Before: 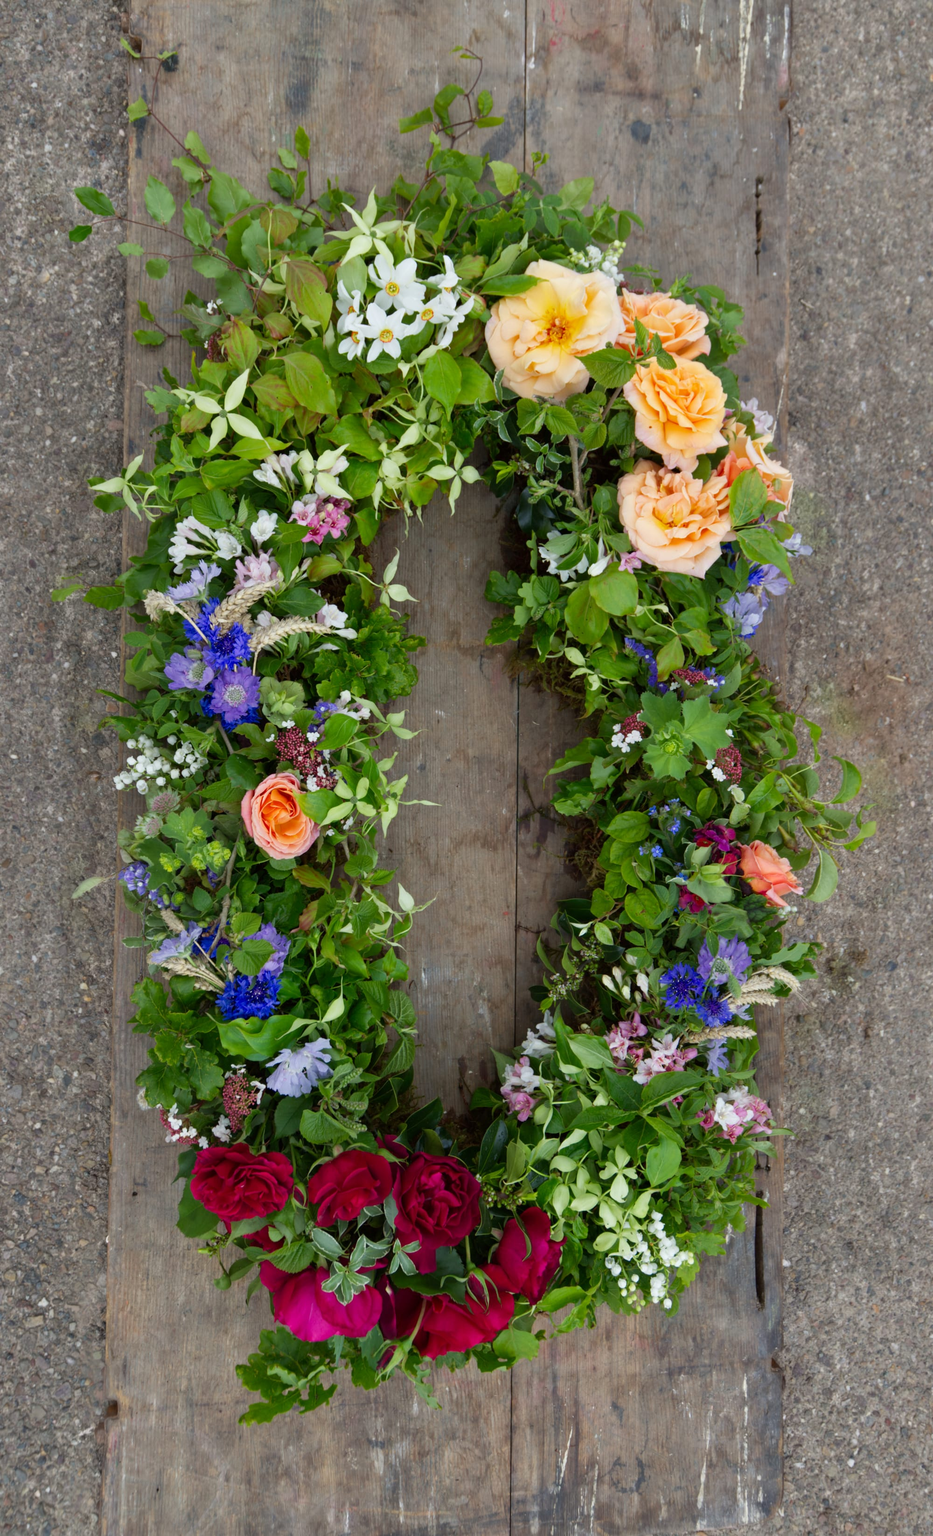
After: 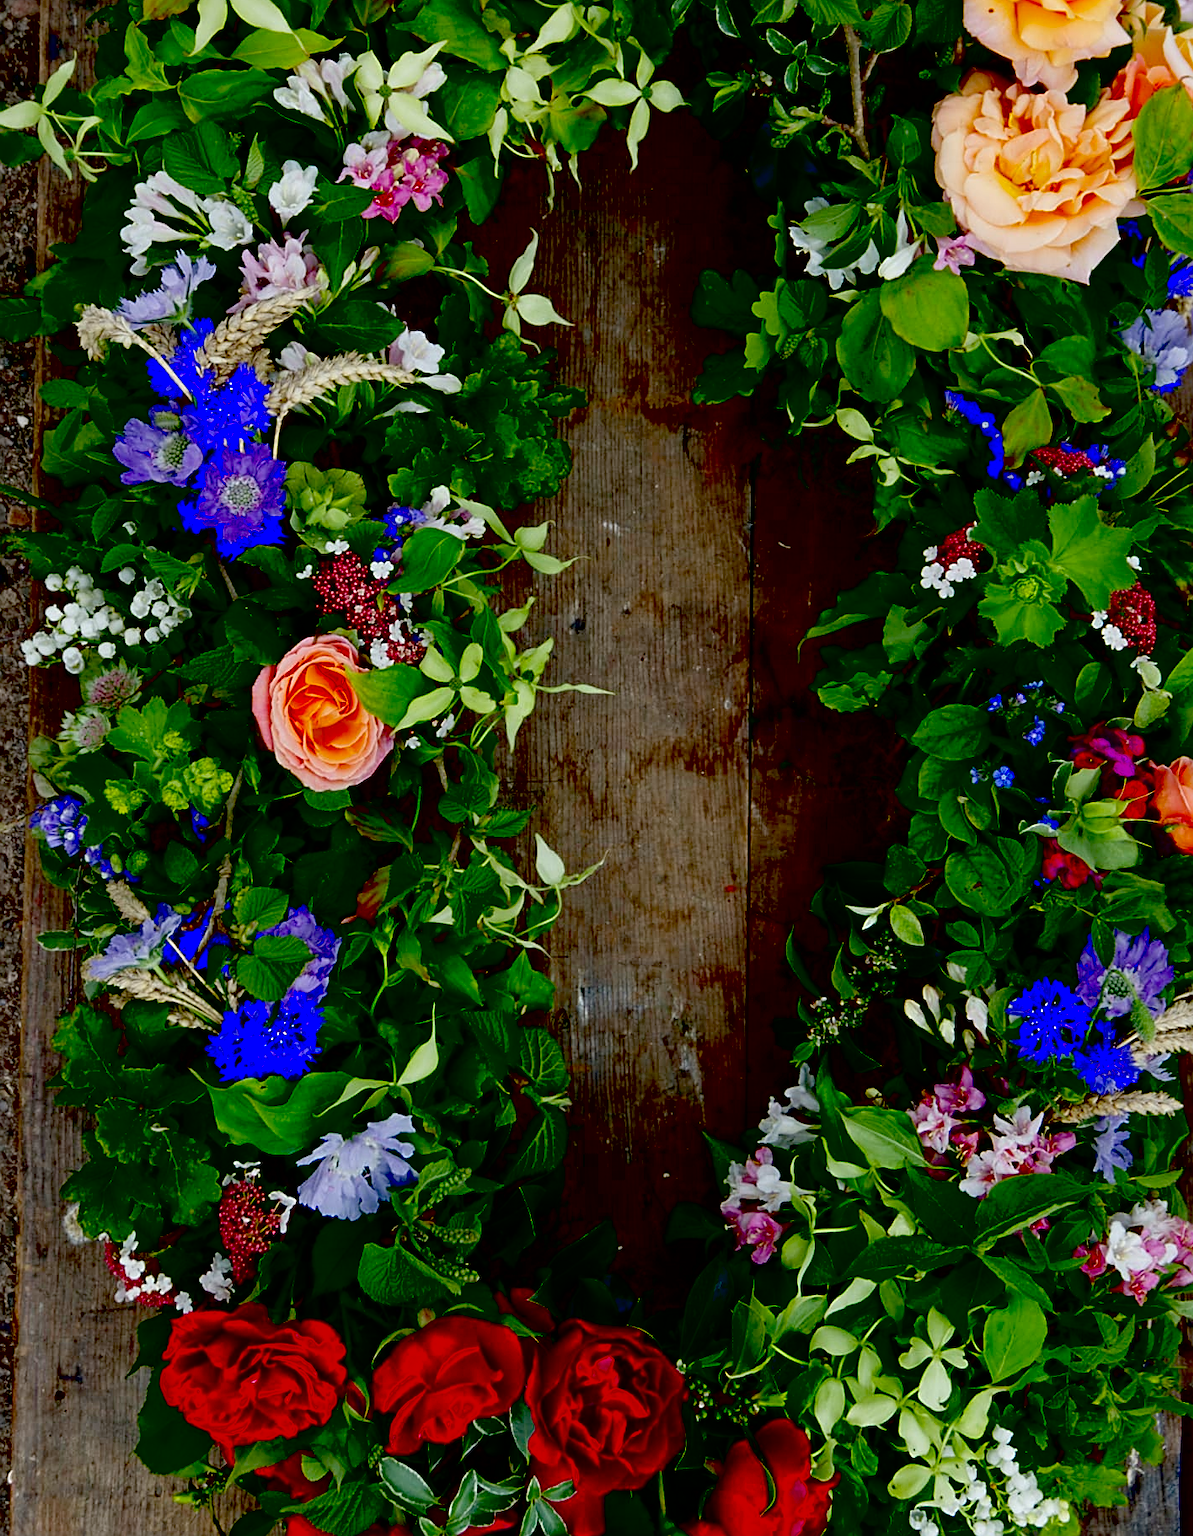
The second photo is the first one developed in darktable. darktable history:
crop: left 10.928%, top 27.434%, right 18.261%, bottom 17.16%
sharpen: on, module defaults
exposure: black level correction 0.098, exposure -0.095 EV, compensate exposure bias true, compensate highlight preservation false
local contrast: mode bilateral grid, contrast 15, coarseness 36, detail 104%, midtone range 0.2
